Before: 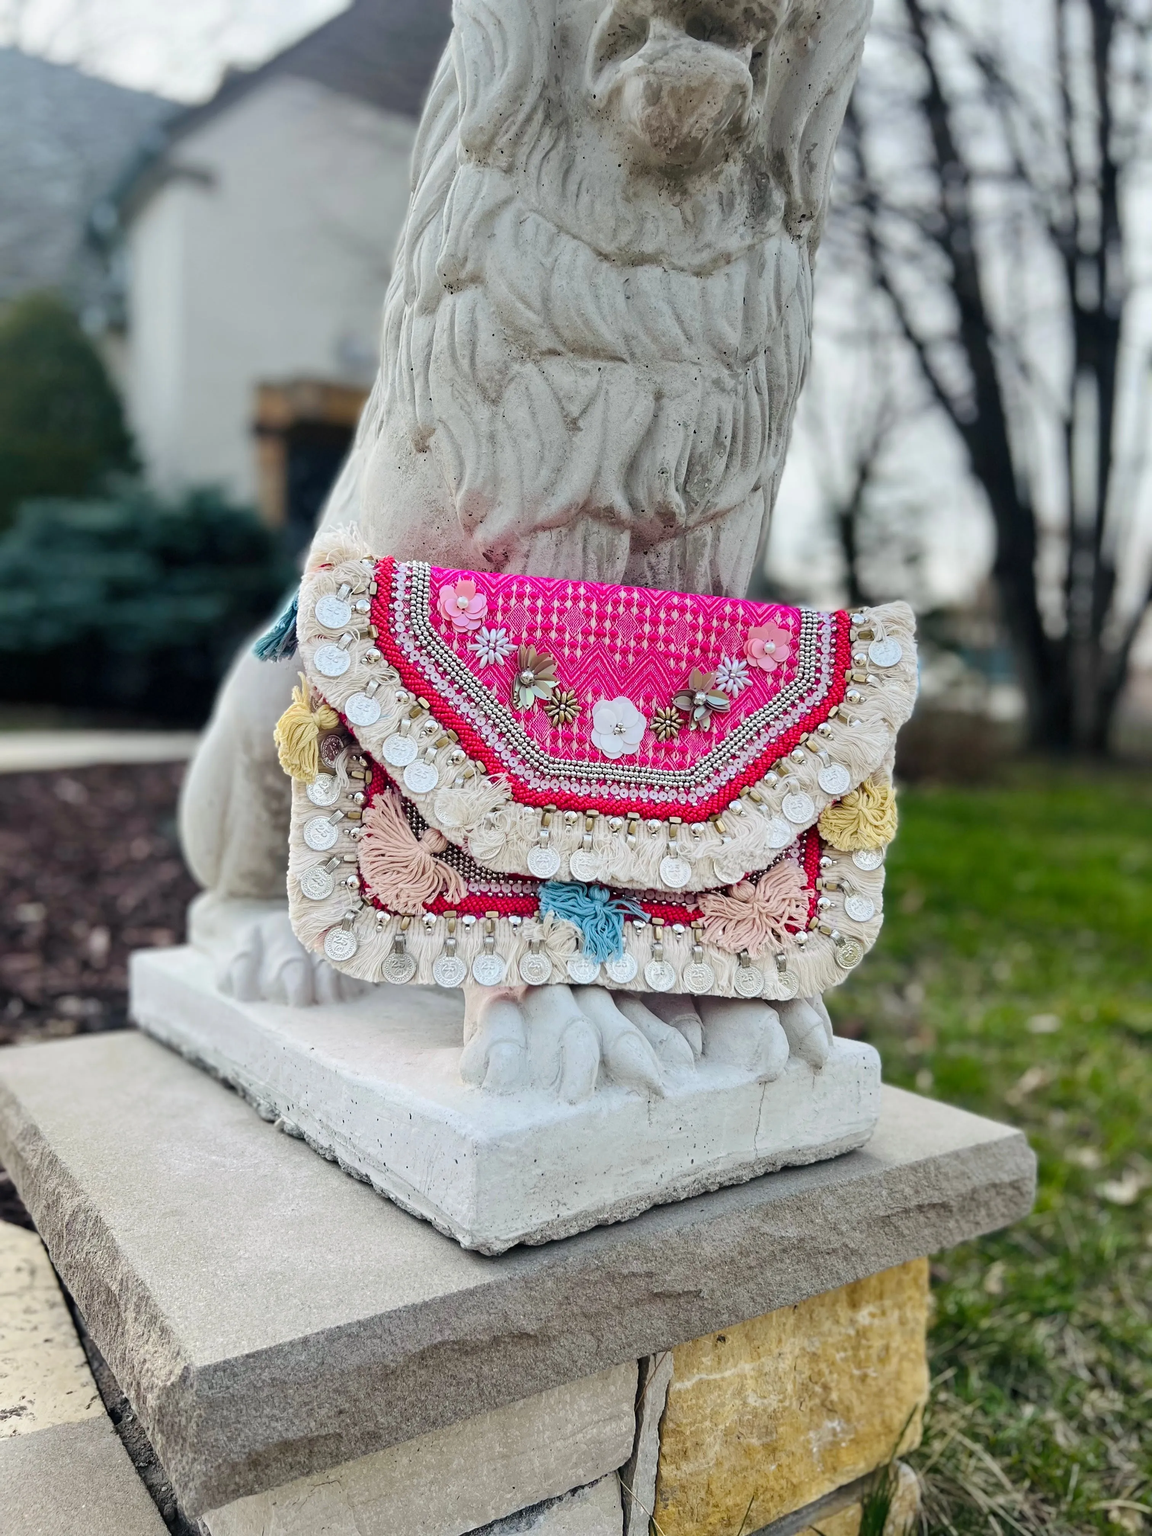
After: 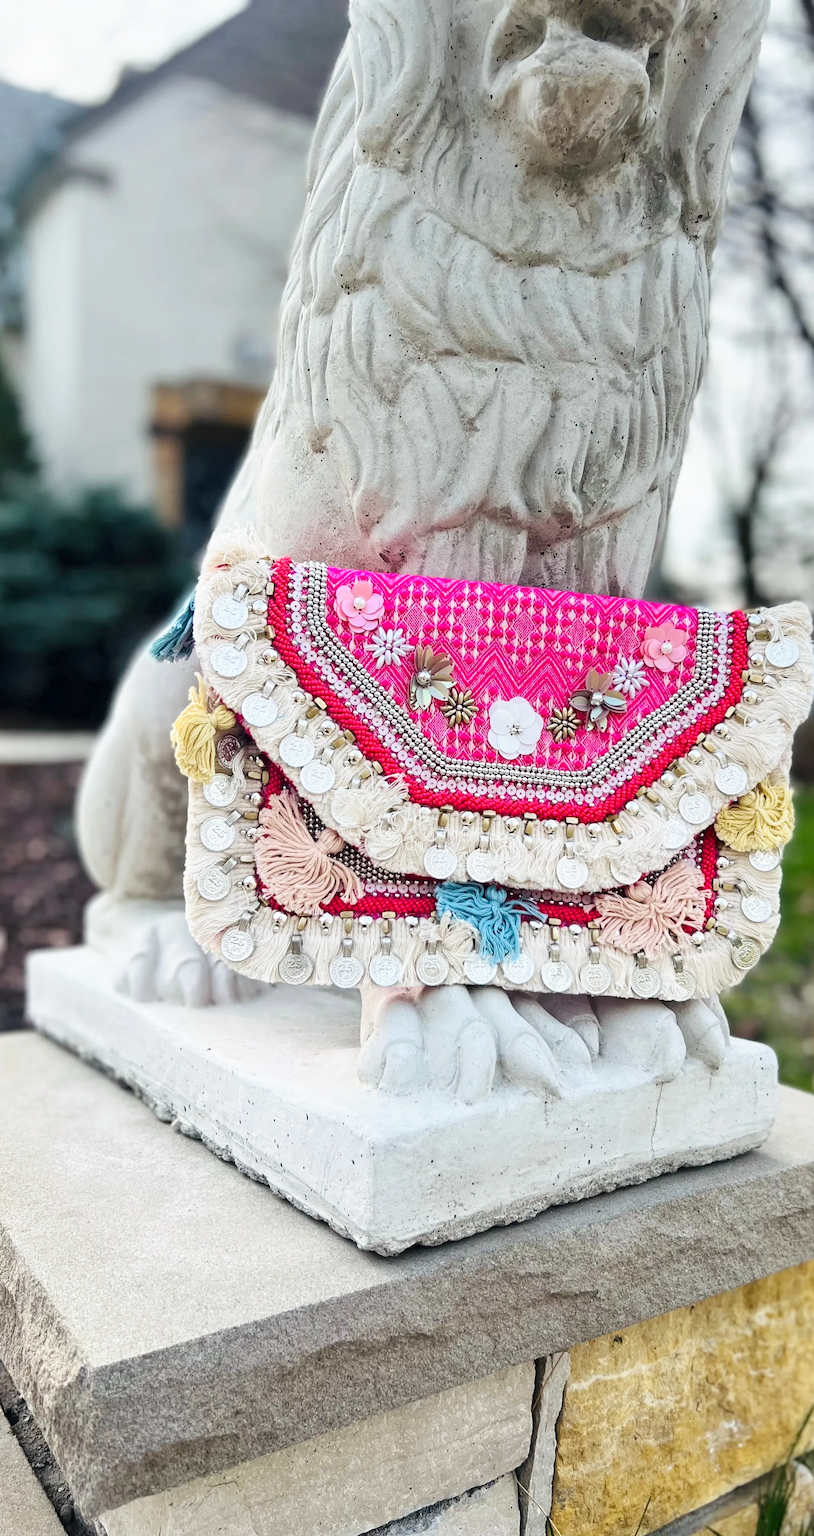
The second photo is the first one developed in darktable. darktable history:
base curve: curves: ch0 [(0, 0) (0.688, 0.865) (1, 1)], preserve colors none
crop and rotate: left 9.004%, right 20.325%
